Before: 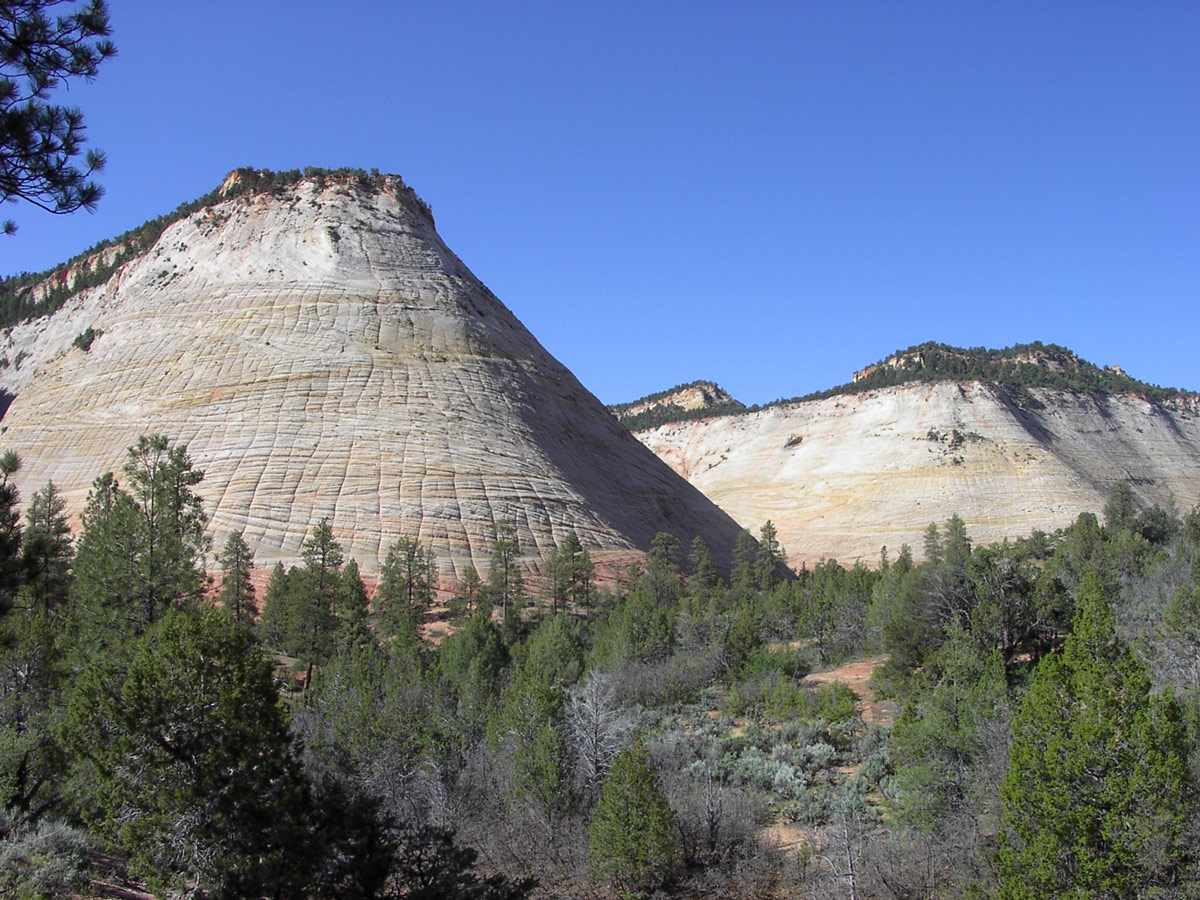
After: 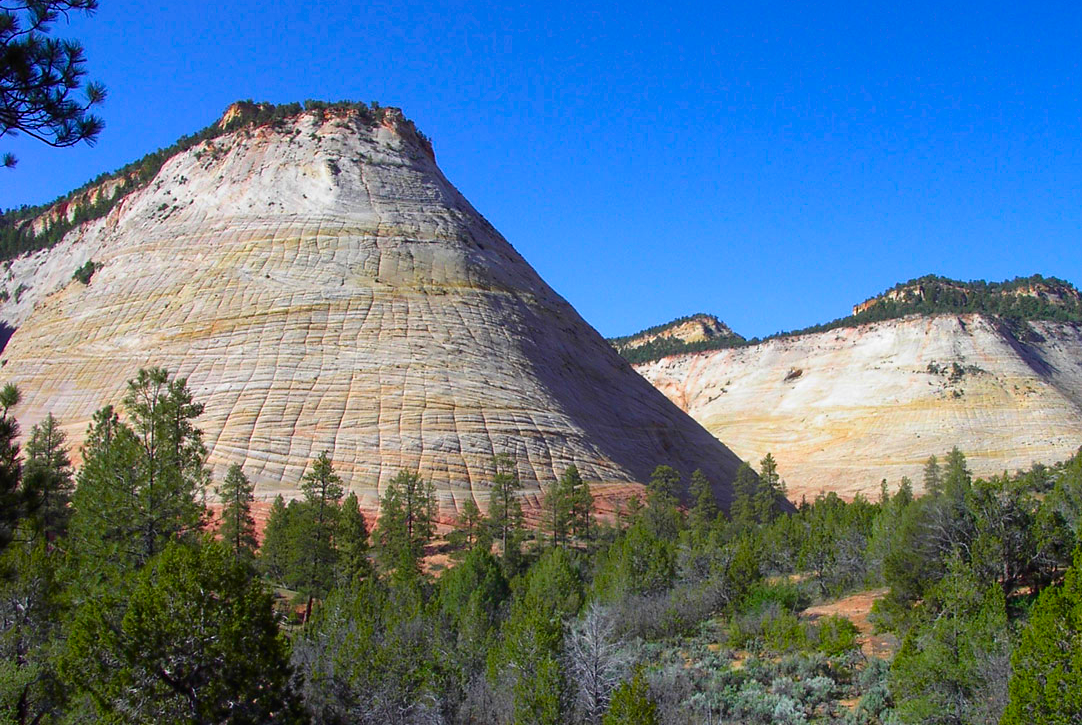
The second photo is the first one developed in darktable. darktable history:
velvia: strength 16.71%
crop: top 7.479%, right 9.828%, bottom 11.945%
contrast brightness saturation: contrast 0.027, brightness -0.036
color balance rgb: perceptual saturation grading › global saturation 36.105%, perceptual saturation grading › shadows 36.115%, global vibrance 20%
